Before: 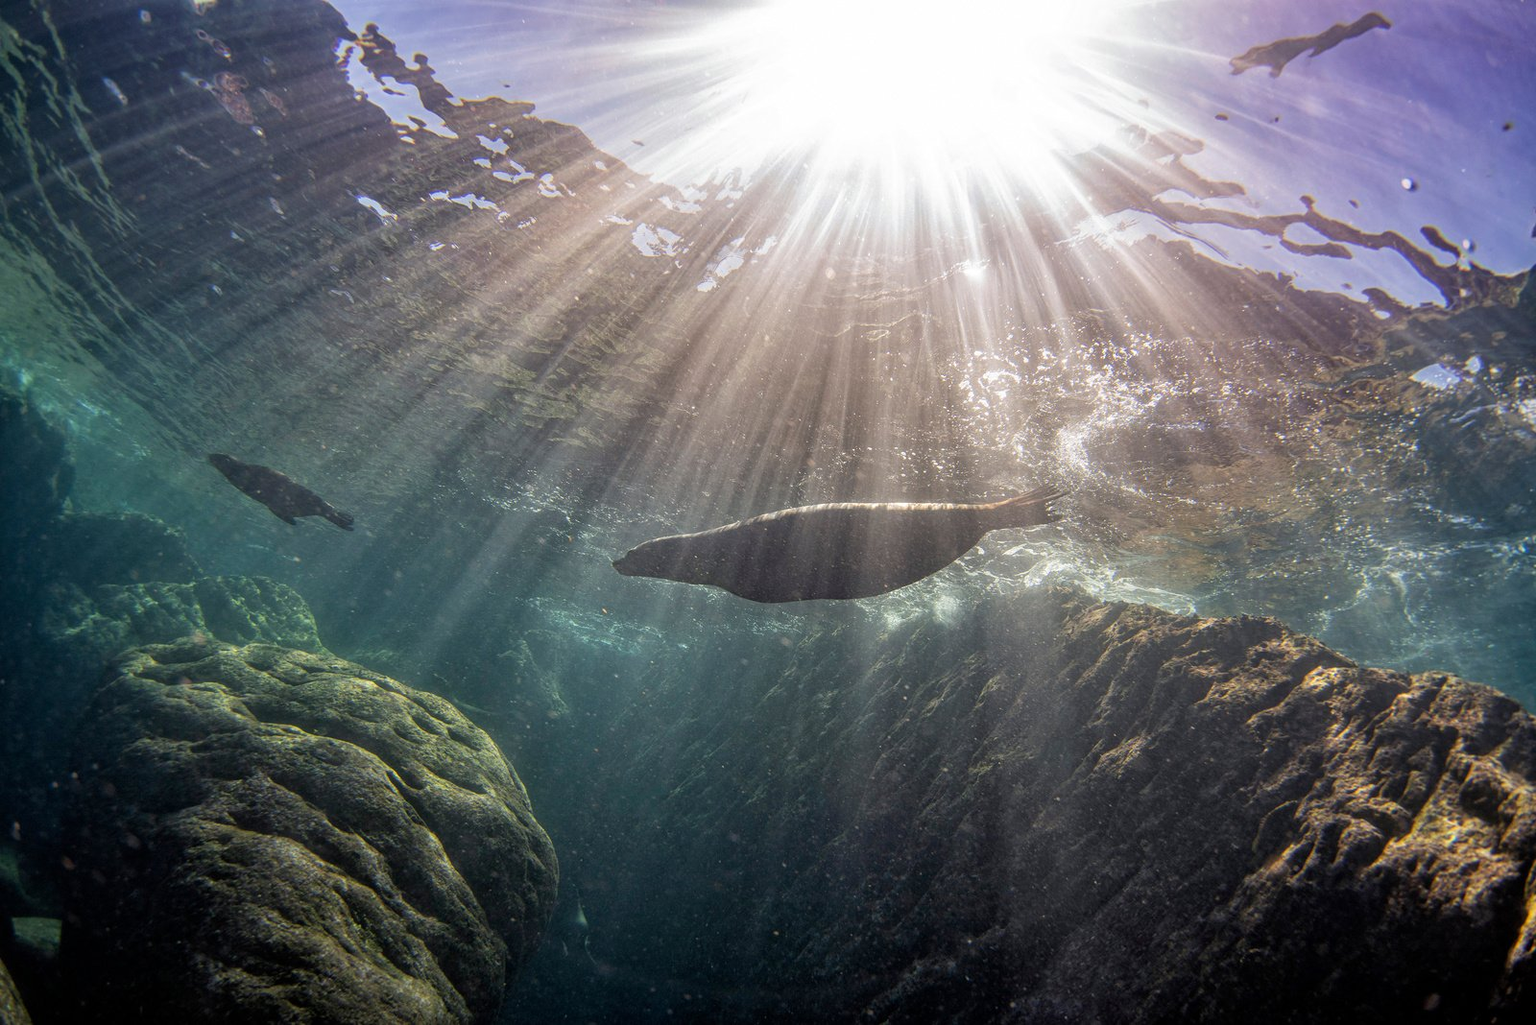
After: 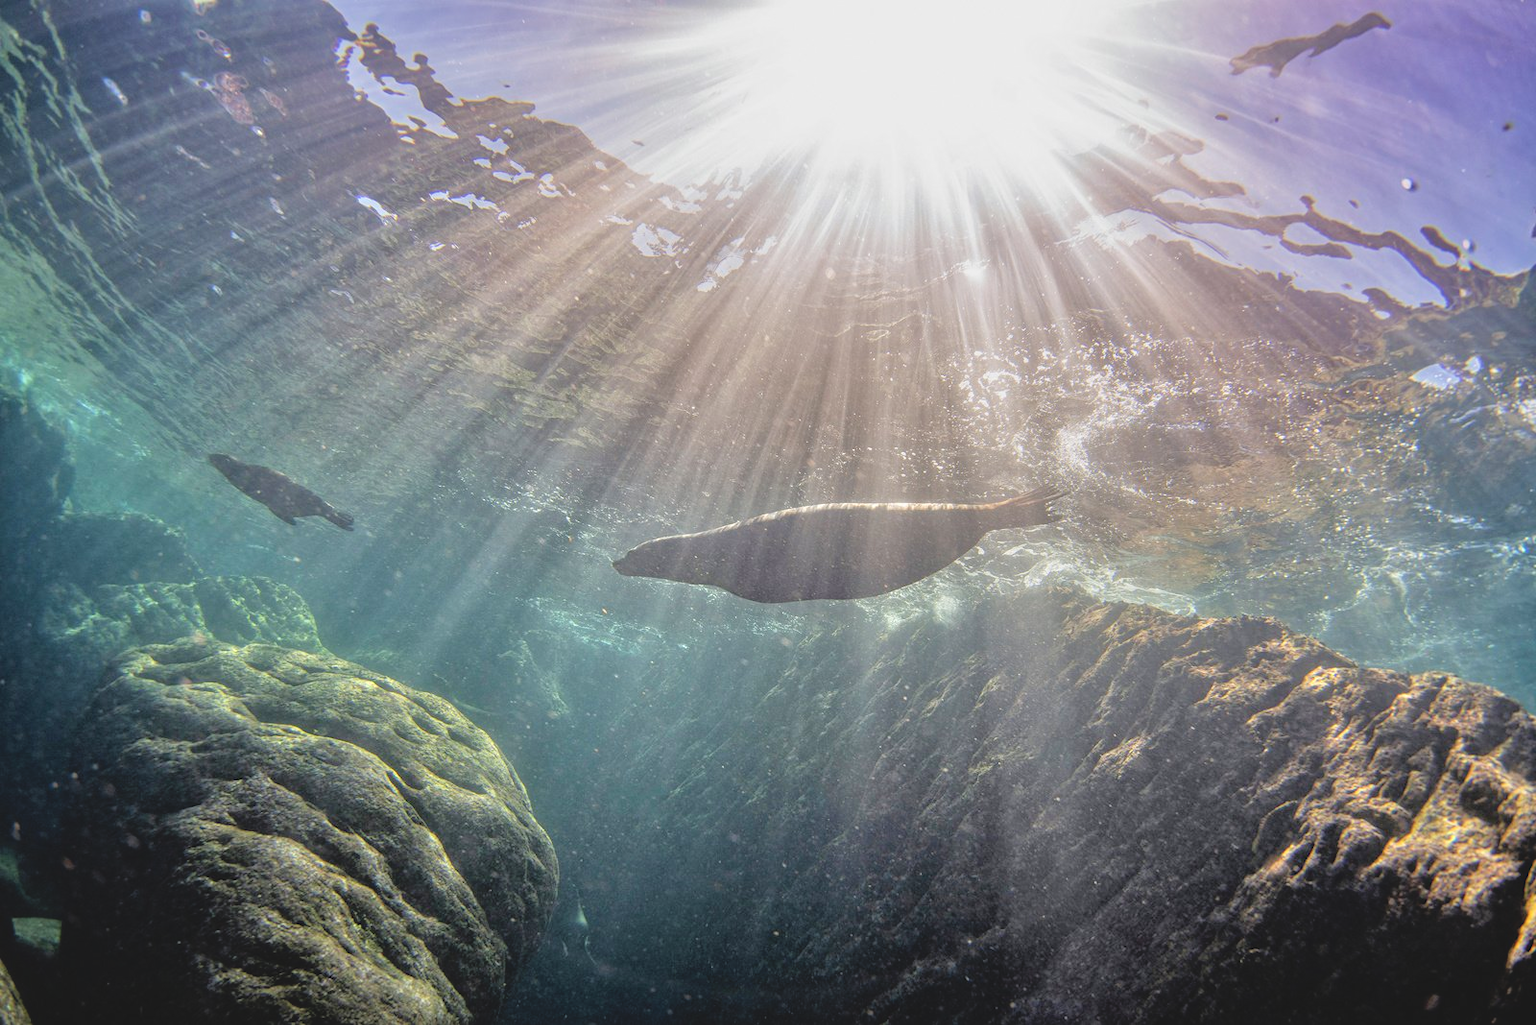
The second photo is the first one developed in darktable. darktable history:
contrast brightness saturation: contrast -0.15, brightness 0.05, saturation -0.12
tone equalizer: -7 EV 0.15 EV, -6 EV 0.6 EV, -5 EV 1.15 EV, -4 EV 1.33 EV, -3 EV 1.15 EV, -2 EV 0.6 EV, -1 EV 0.15 EV, mask exposure compensation -0.5 EV
